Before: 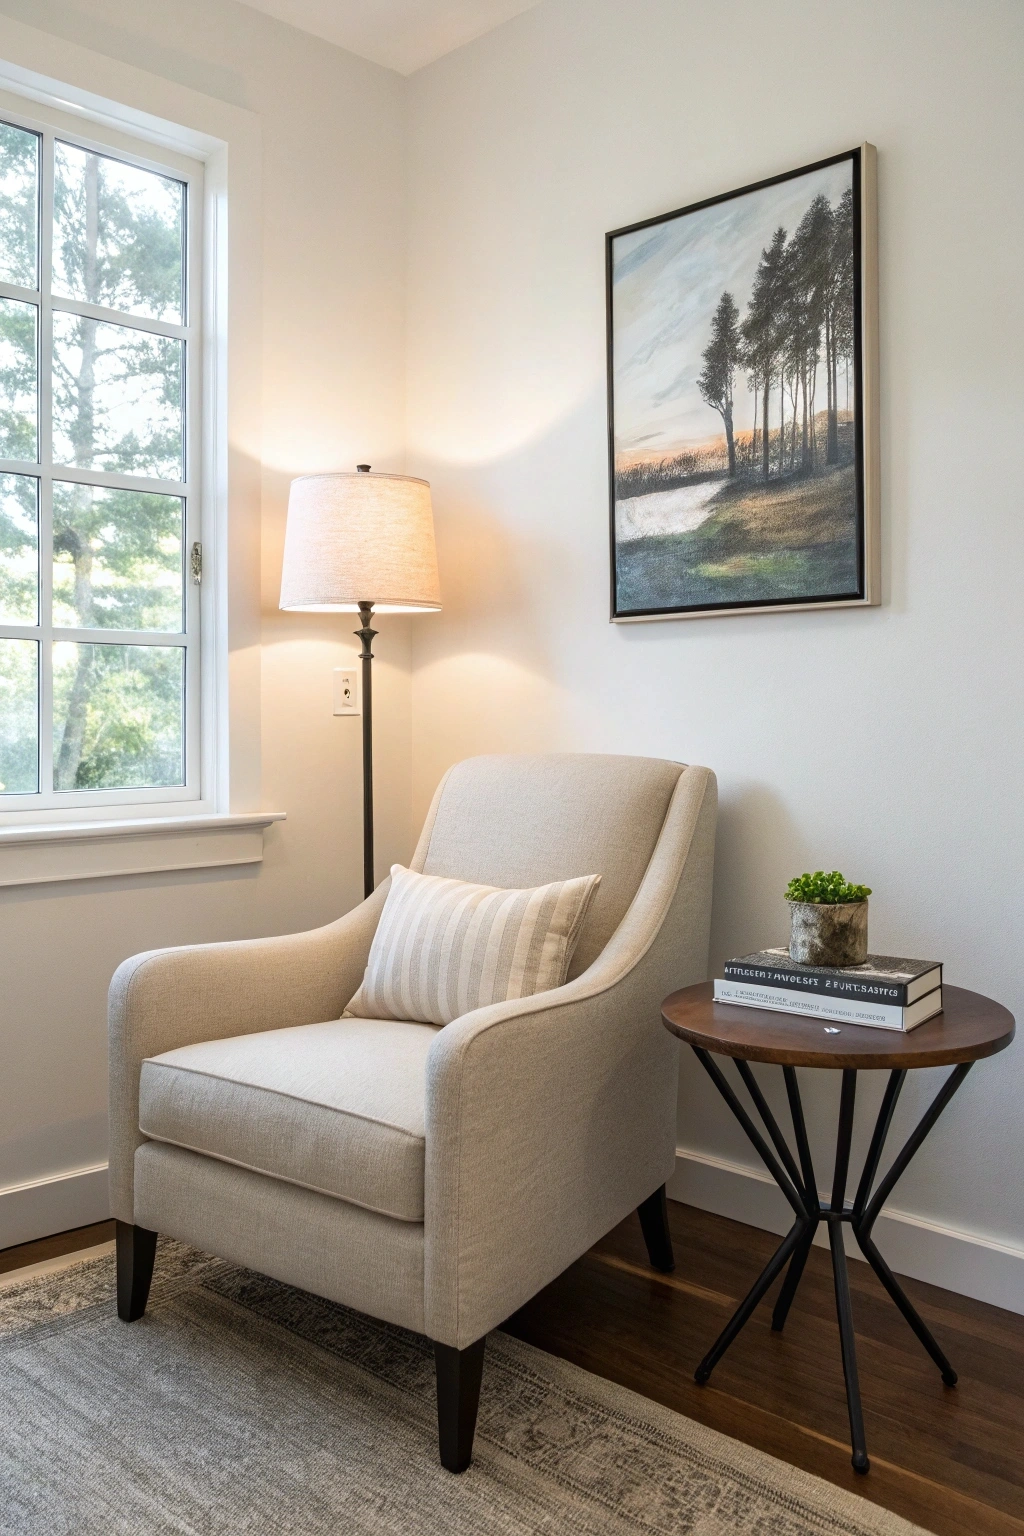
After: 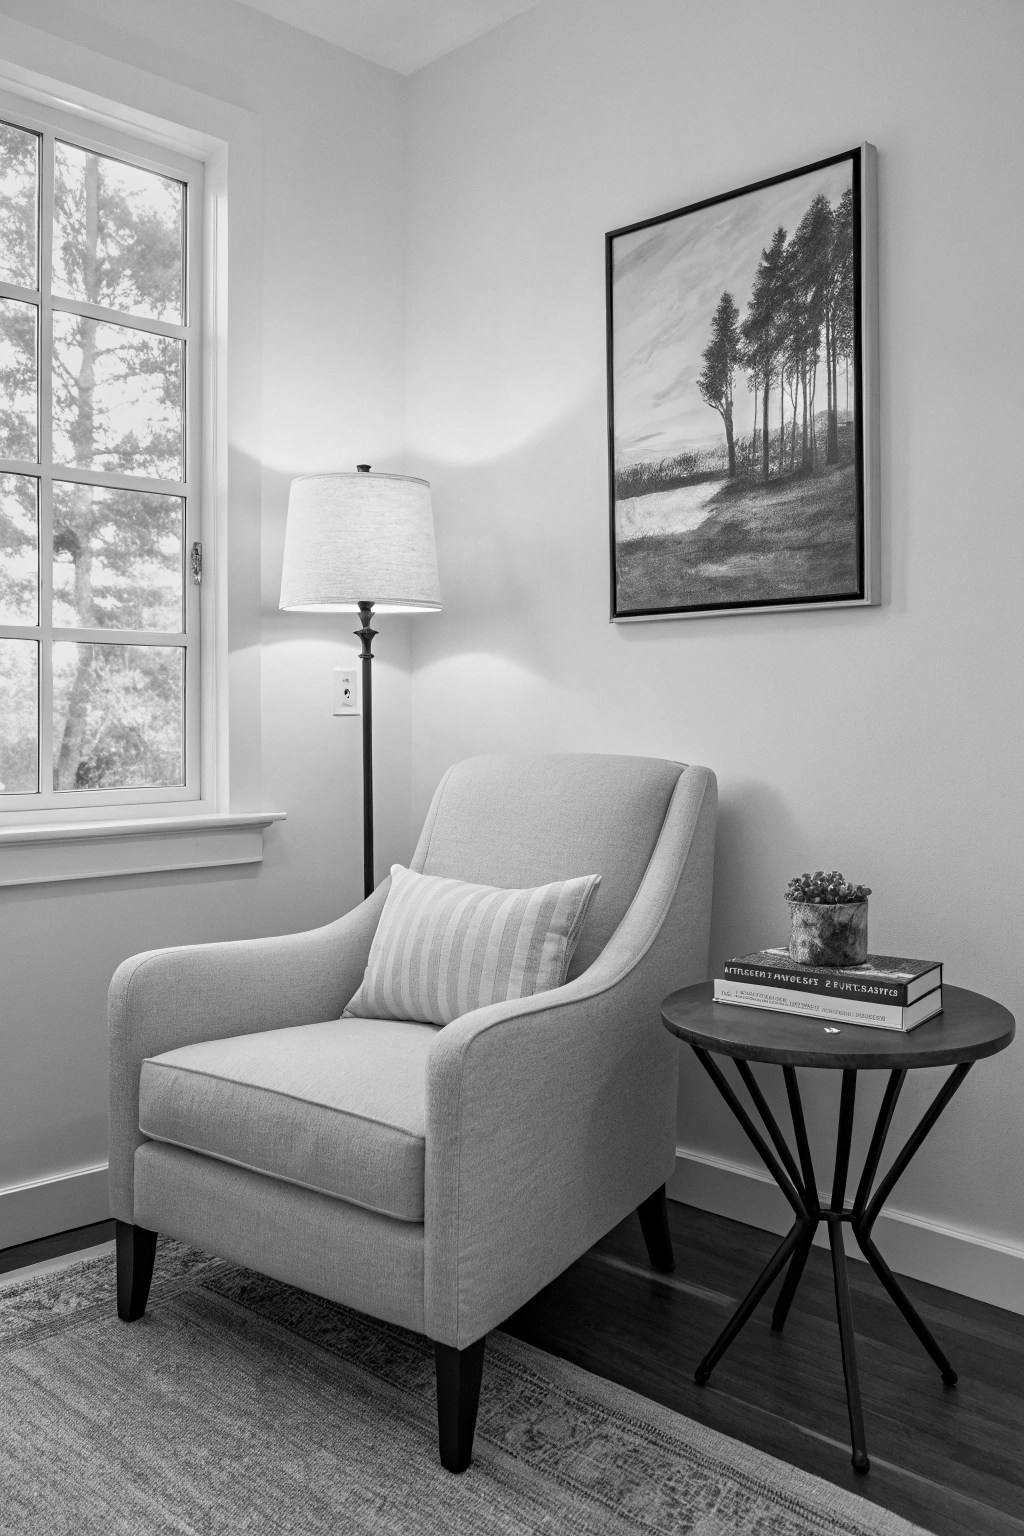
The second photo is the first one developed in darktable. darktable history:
contrast equalizer: y [[0.5, 0.504, 0.515, 0.527, 0.535, 0.534], [0.5 ×6], [0.491, 0.387, 0.179, 0.068, 0.068, 0.068], [0 ×5, 0.023], [0 ×6]]
monochrome: a 26.22, b 42.67, size 0.8
